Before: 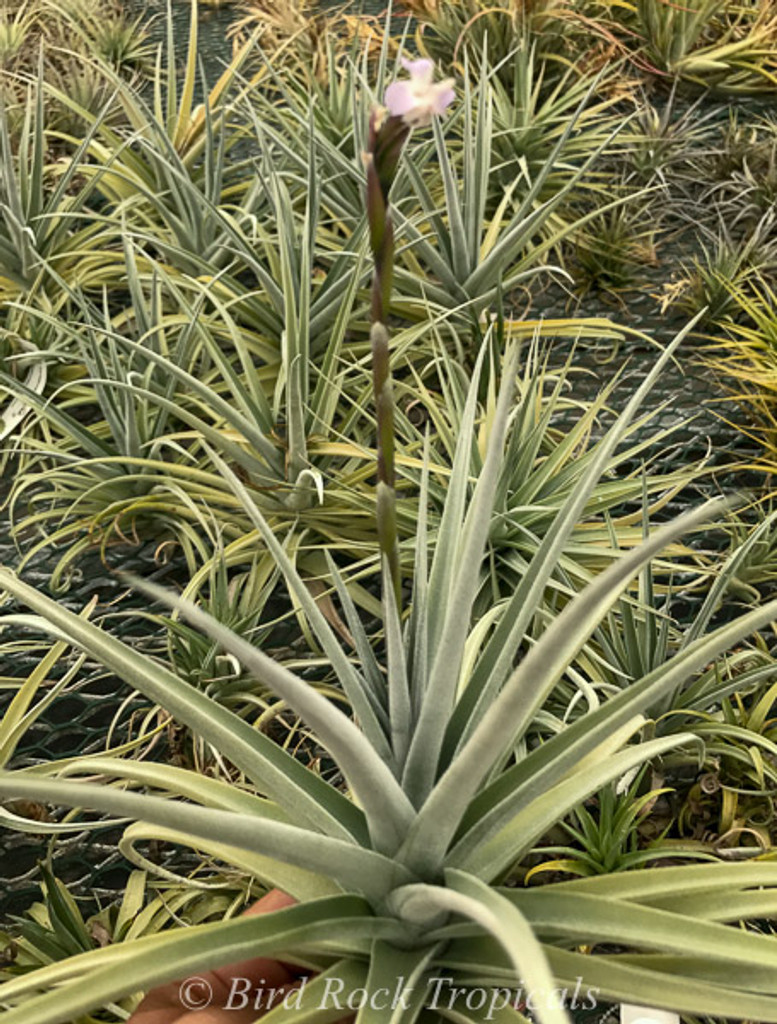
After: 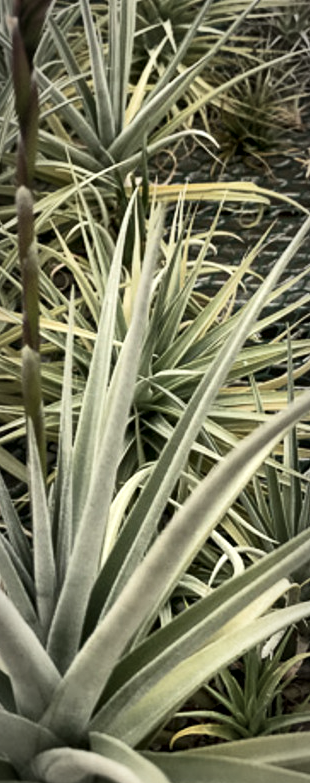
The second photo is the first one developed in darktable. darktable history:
vignetting: brightness -0.399, saturation -0.304, automatic ratio true
contrast brightness saturation: contrast 0.1, saturation -0.351
crop: left 45.789%, top 13.357%, right 14.188%, bottom 10.153%
local contrast: mode bilateral grid, contrast 25, coarseness 59, detail 151%, midtone range 0.2
velvia: strength 21.34%
